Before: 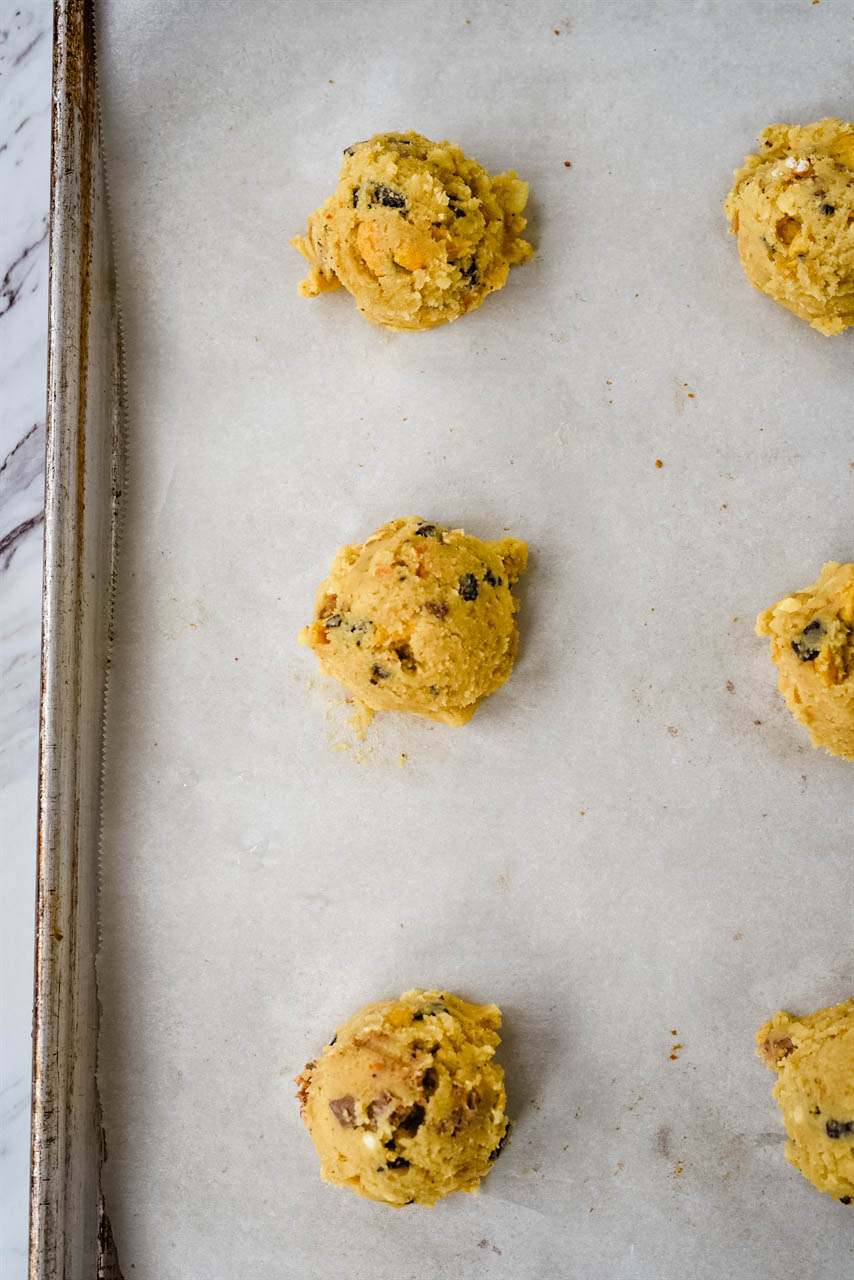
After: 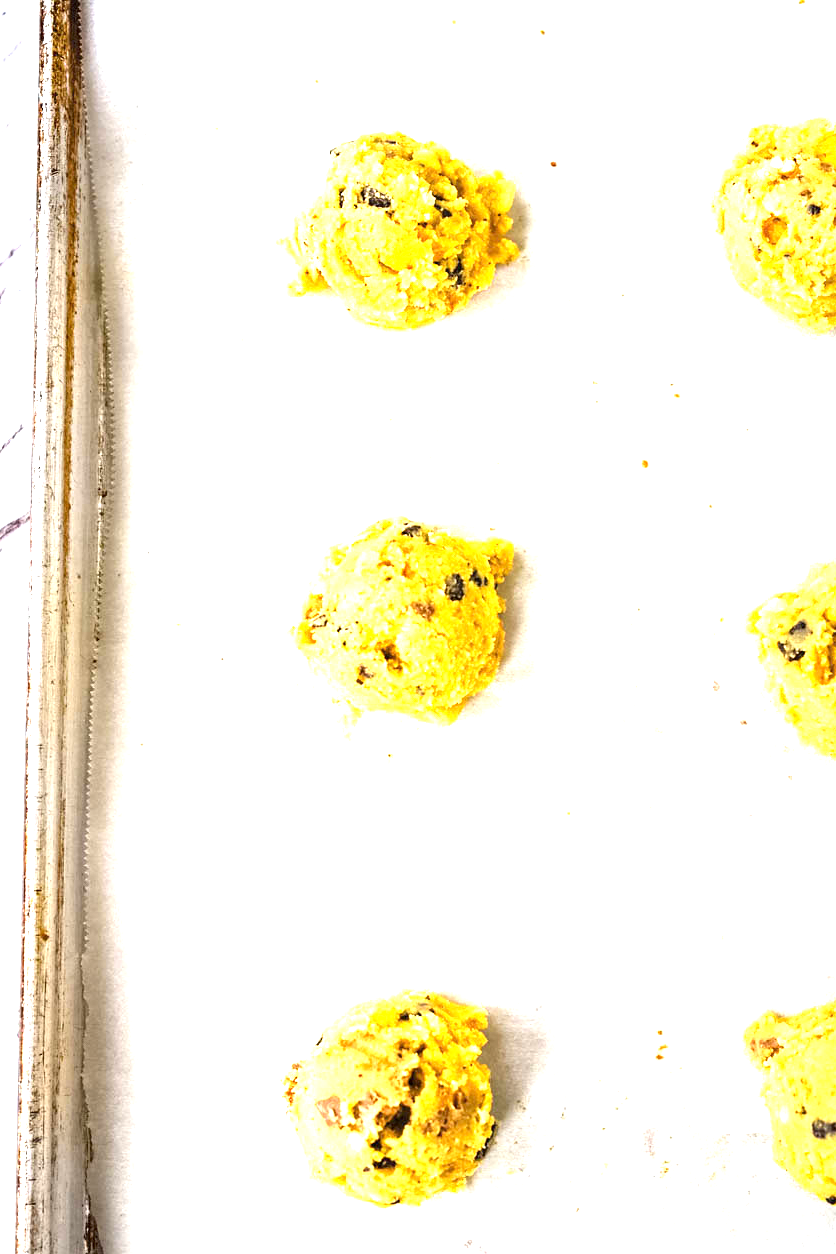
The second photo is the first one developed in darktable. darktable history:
exposure: exposure 2.04 EV, compensate highlight preservation false
crop: left 1.743%, right 0.268%, bottom 2.011%
